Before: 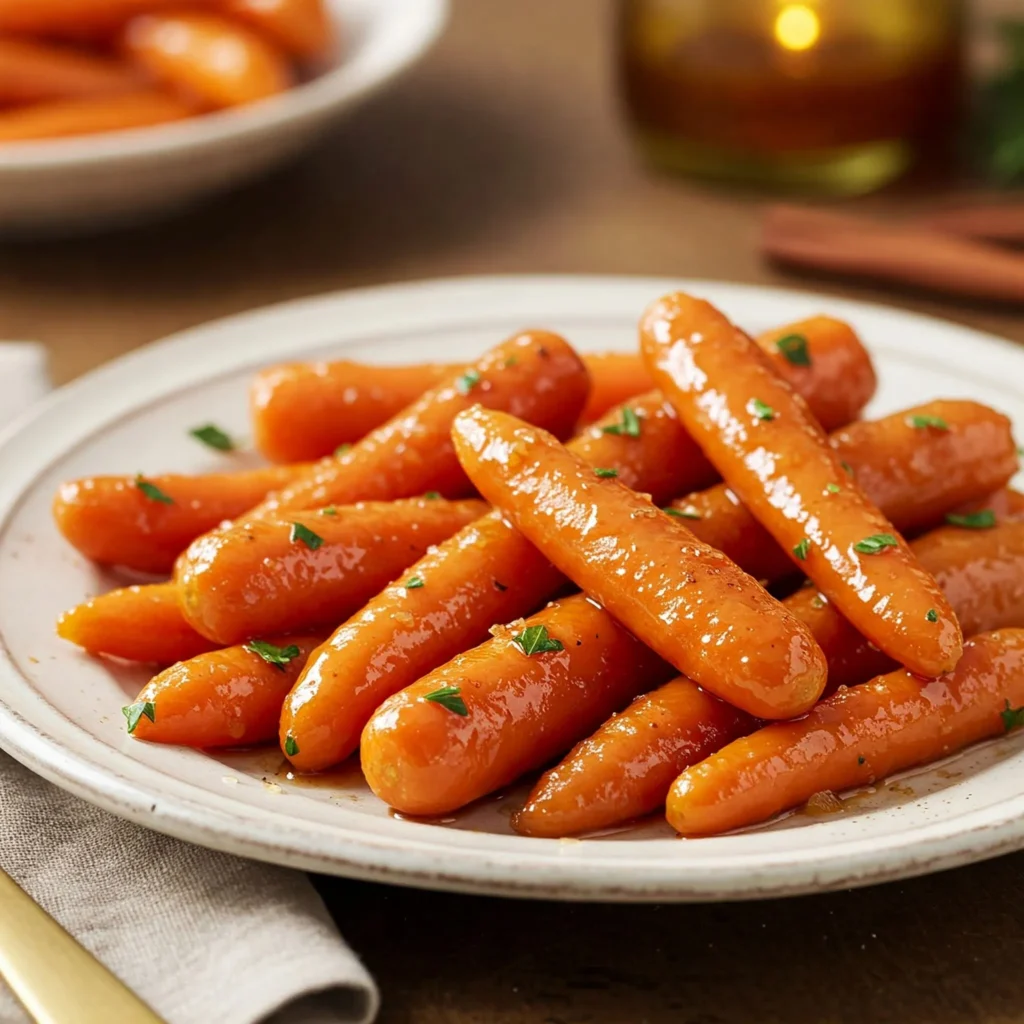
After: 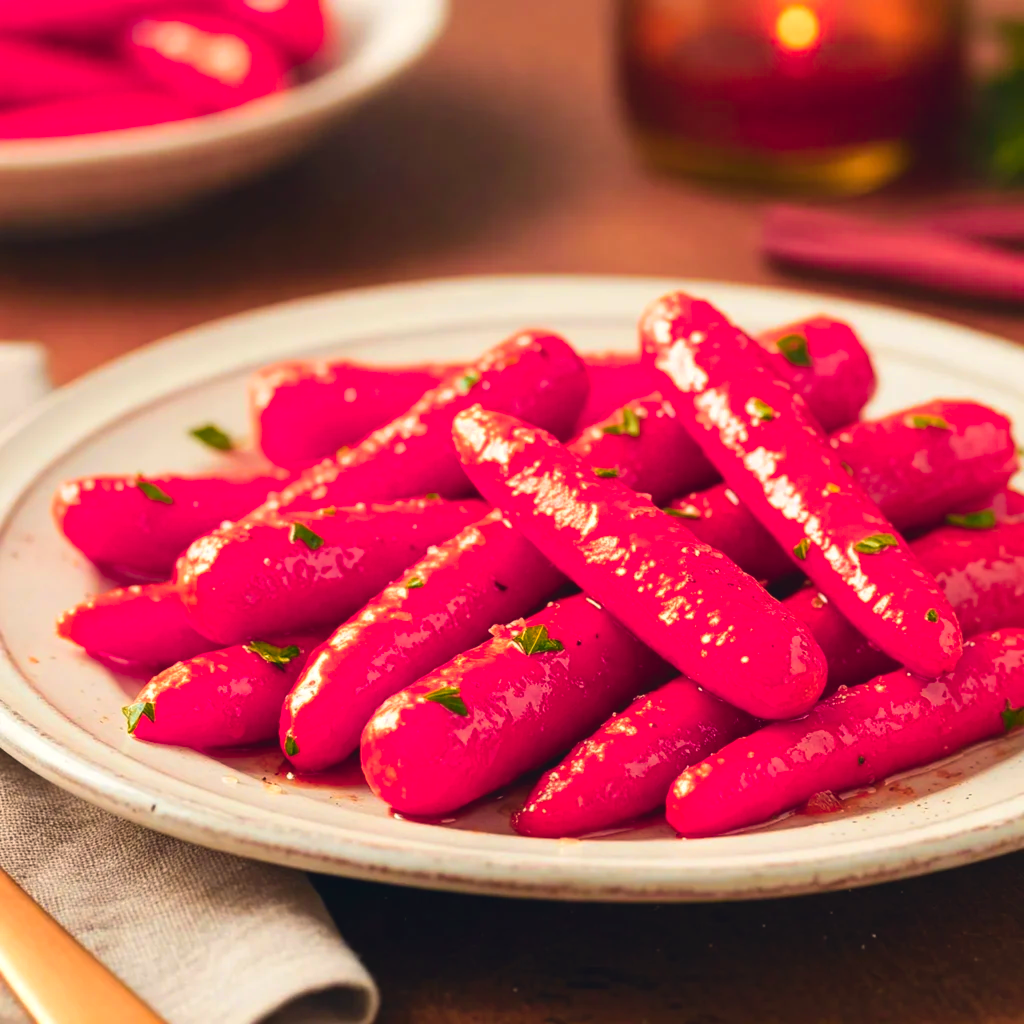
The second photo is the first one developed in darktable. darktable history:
velvia: on, module defaults
color zones: curves: ch1 [(0.24, 0.634) (0.75, 0.5)]; ch2 [(0.253, 0.437) (0.745, 0.491)], mix 102.12%
color correction: highlights a* 0.207, highlights b* 2.7, shadows a* -0.874, shadows b* -4.78
exposure: black level correction -0.005, exposure 0.054 EV, compensate highlight preservation false
